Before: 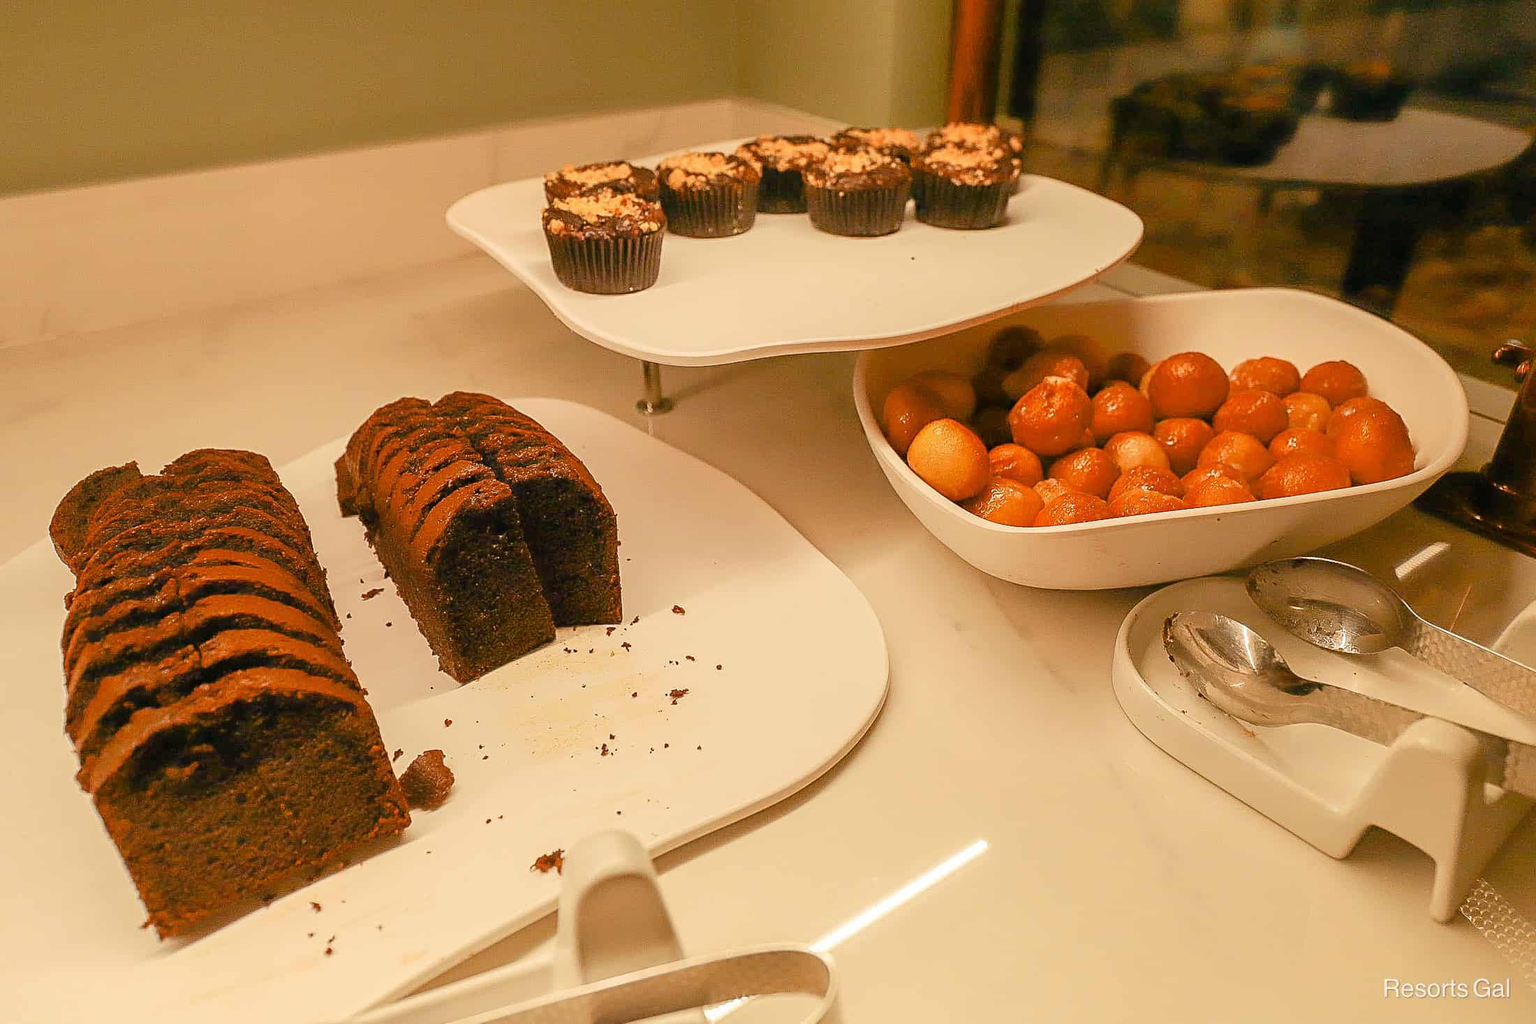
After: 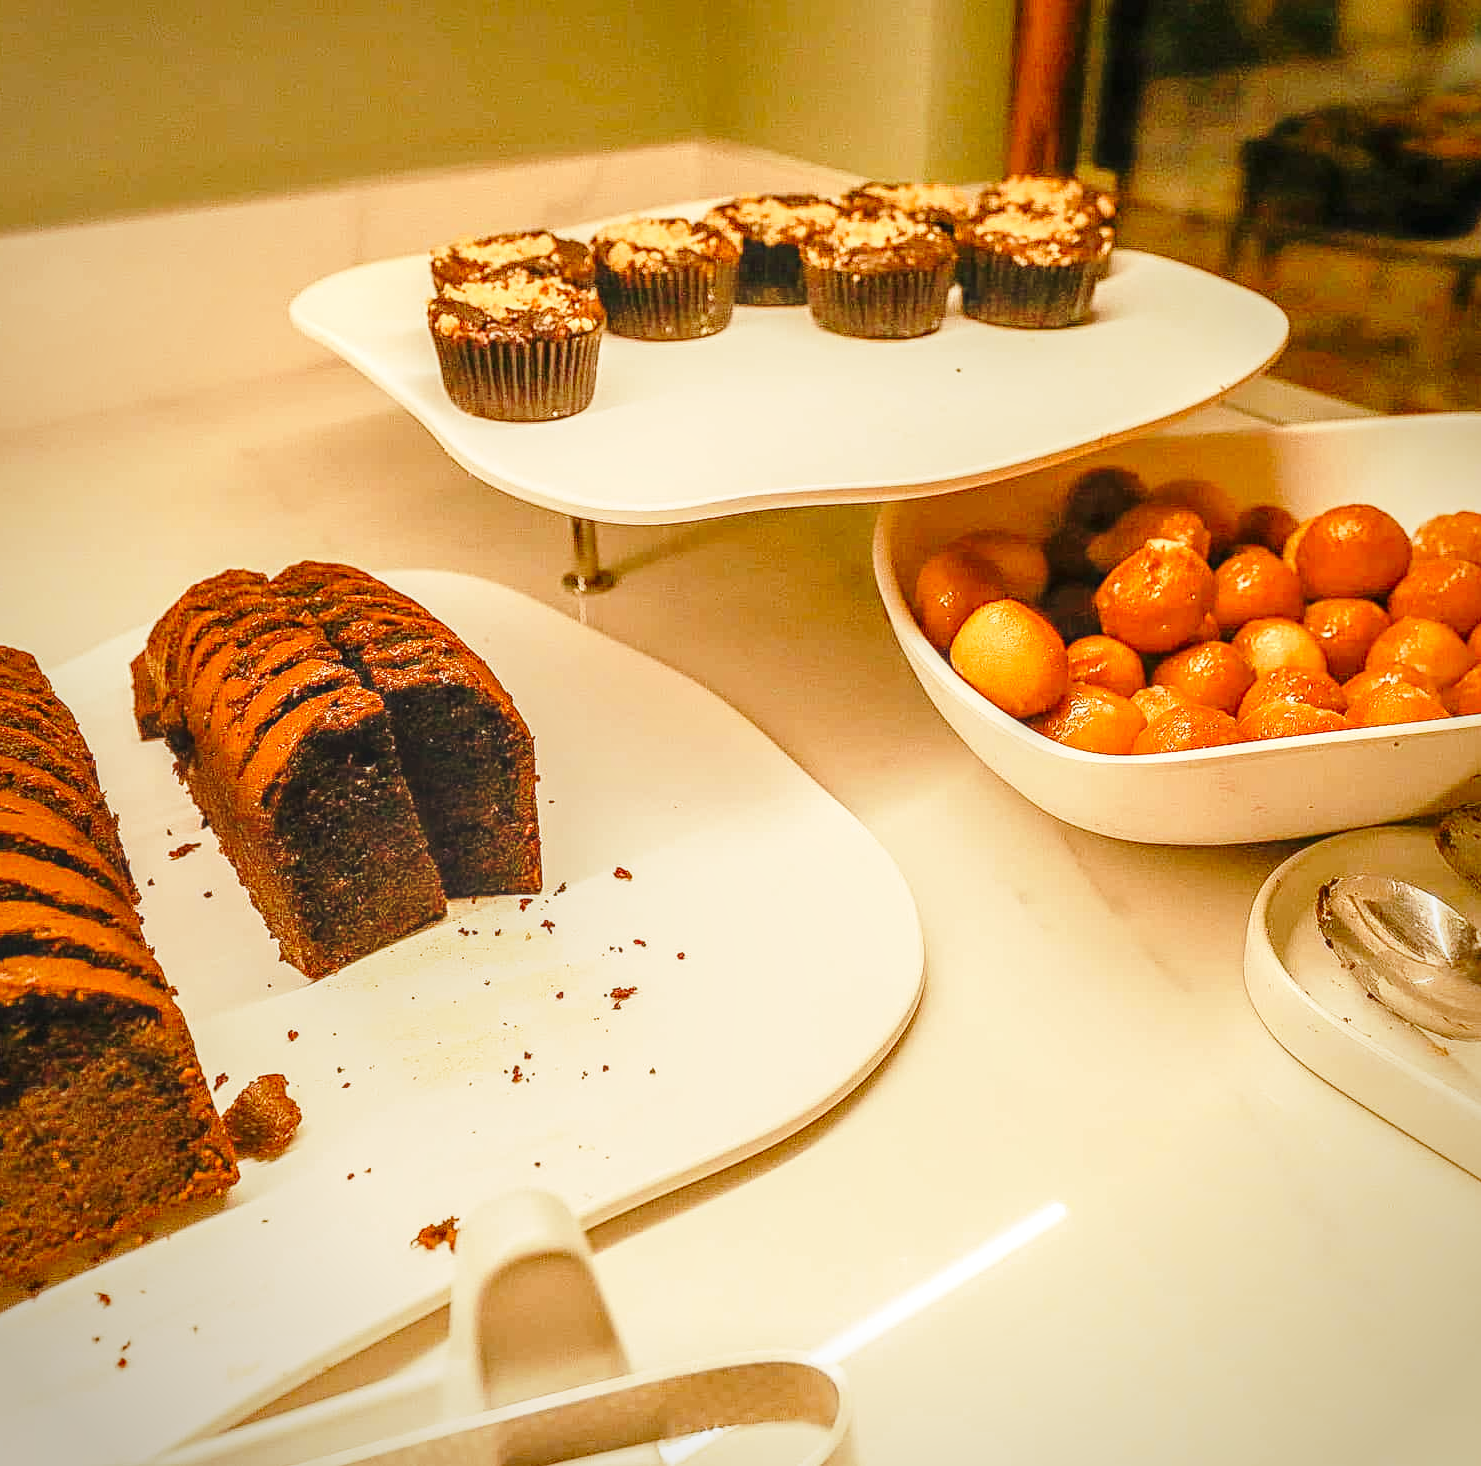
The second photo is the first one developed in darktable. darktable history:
local contrast: highlights 5%, shadows 7%, detail 133%
base curve: curves: ch0 [(0, 0) (0.028, 0.03) (0.121, 0.232) (0.46, 0.748) (0.859, 0.968) (1, 1)], preserve colors none
vignetting: brightness -0.382, saturation 0.018, automatic ratio true
crop and rotate: left 15.884%, right 16.765%
